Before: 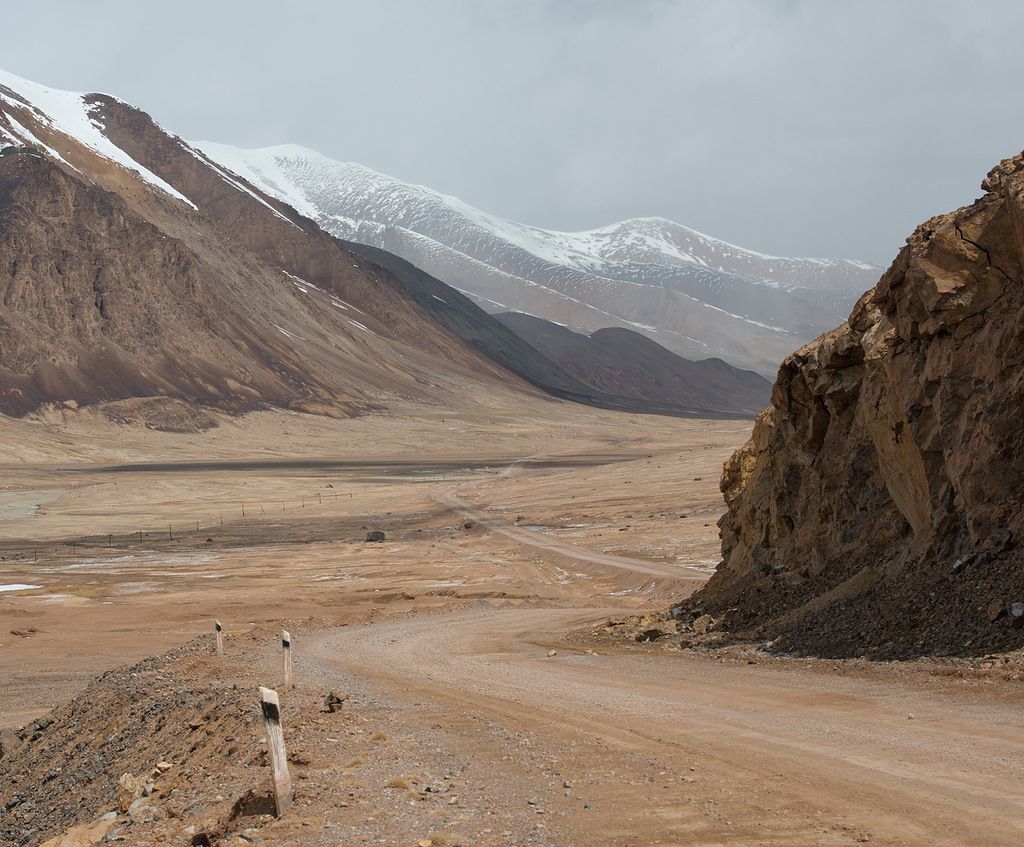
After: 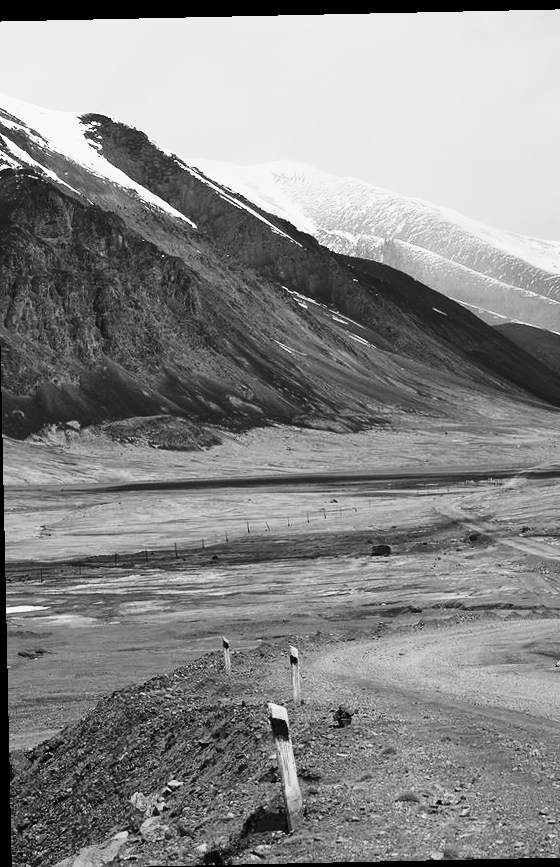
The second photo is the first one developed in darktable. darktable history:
rotate and perspective: rotation -1.24°, automatic cropping off
tone curve: curves: ch0 [(0, 0) (0.003, 0.072) (0.011, 0.077) (0.025, 0.082) (0.044, 0.094) (0.069, 0.106) (0.1, 0.125) (0.136, 0.145) (0.177, 0.173) (0.224, 0.216) (0.277, 0.281) (0.335, 0.356) (0.399, 0.436) (0.468, 0.53) (0.543, 0.629) (0.623, 0.724) (0.709, 0.808) (0.801, 0.88) (0.898, 0.941) (1, 1)], preserve colors none
contrast brightness saturation: contrast 0.09, brightness -0.59, saturation 0.17
base curve: curves: ch0 [(0, 0) (0.028, 0.03) (0.121, 0.232) (0.46, 0.748) (0.859, 0.968) (1, 1)], preserve colors none
monochrome: size 1
crop: left 0.587%, right 45.588%, bottom 0.086%
color zones: curves: ch0 [(0, 0.48) (0.209, 0.398) (0.305, 0.332) (0.429, 0.493) (0.571, 0.5) (0.714, 0.5) (0.857, 0.5) (1, 0.48)]; ch1 [(0, 0.736) (0.143, 0.625) (0.225, 0.371) (0.429, 0.256) (0.571, 0.241) (0.714, 0.213) (0.857, 0.48) (1, 0.736)]; ch2 [(0, 0.448) (0.143, 0.498) (0.286, 0.5) (0.429, 0.5) (0.571, 0.5) (0.714, 0.5) (0.857, 0.5) (1, 0.448)]
tone equalizer: on, module defaults
